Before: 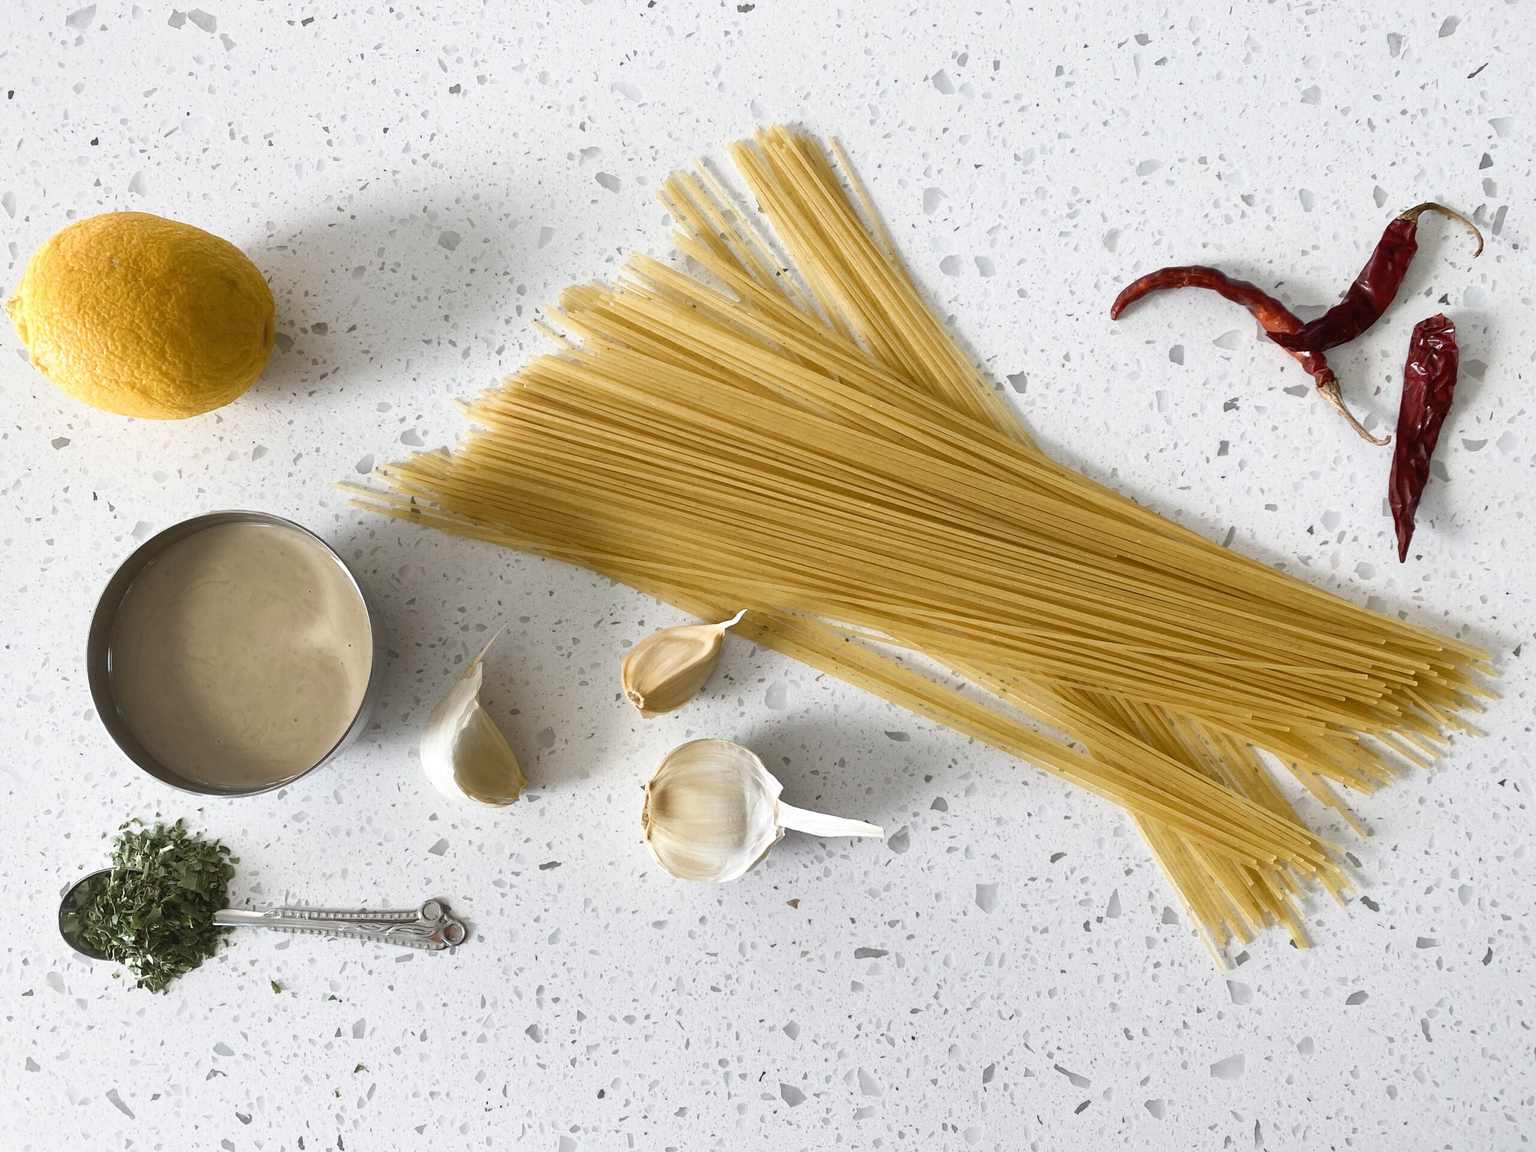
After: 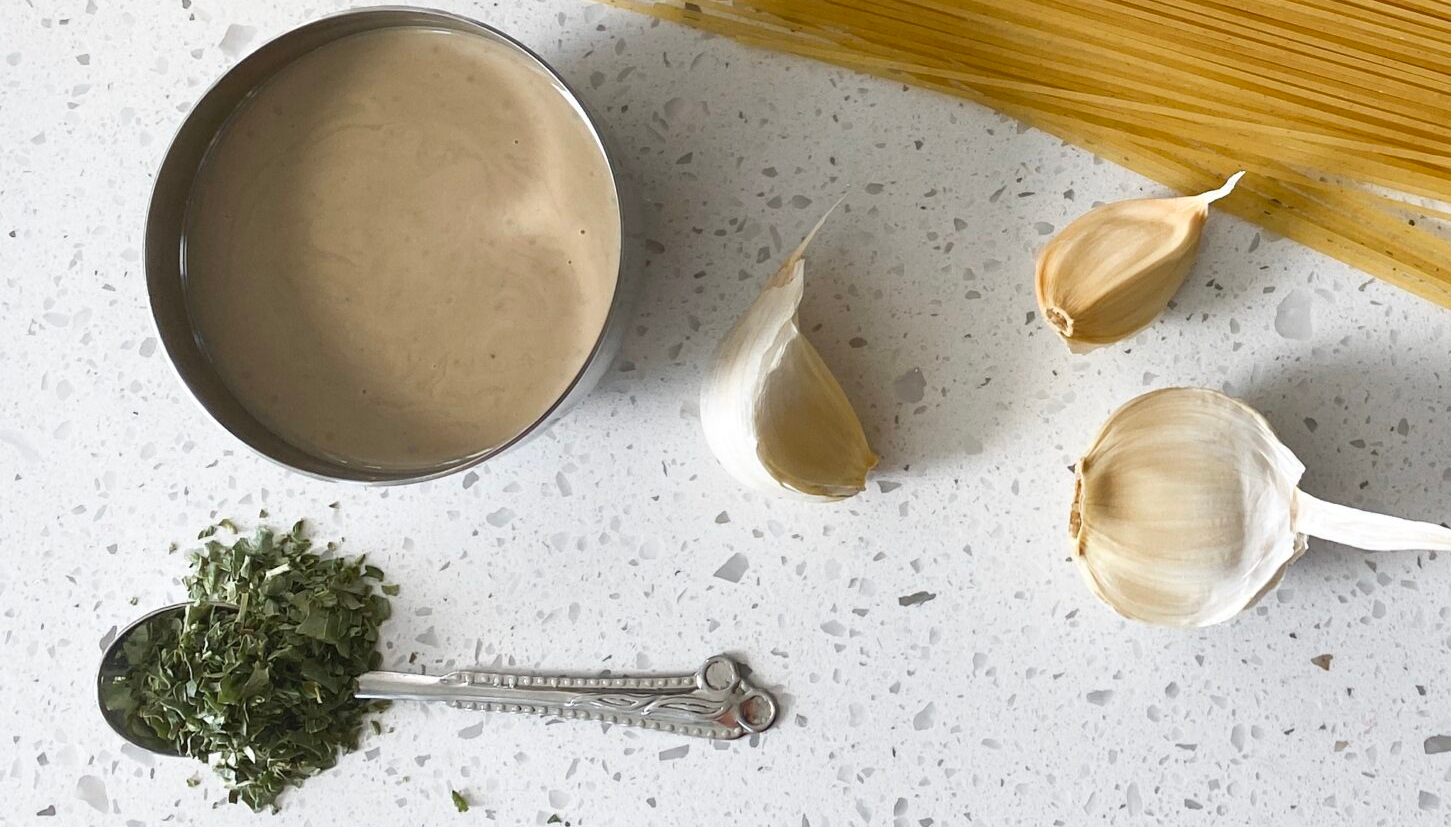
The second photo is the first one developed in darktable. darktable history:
crop: top 44.003%, right 43.311%, bottom 12.909%
